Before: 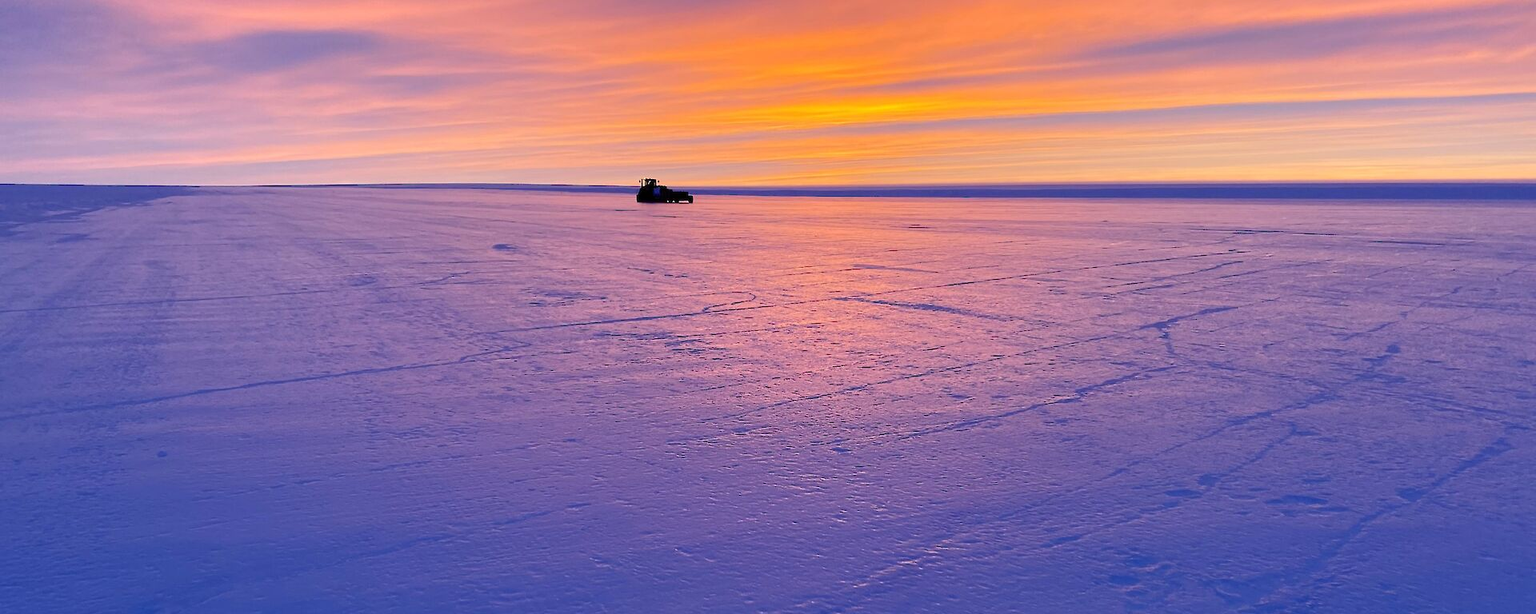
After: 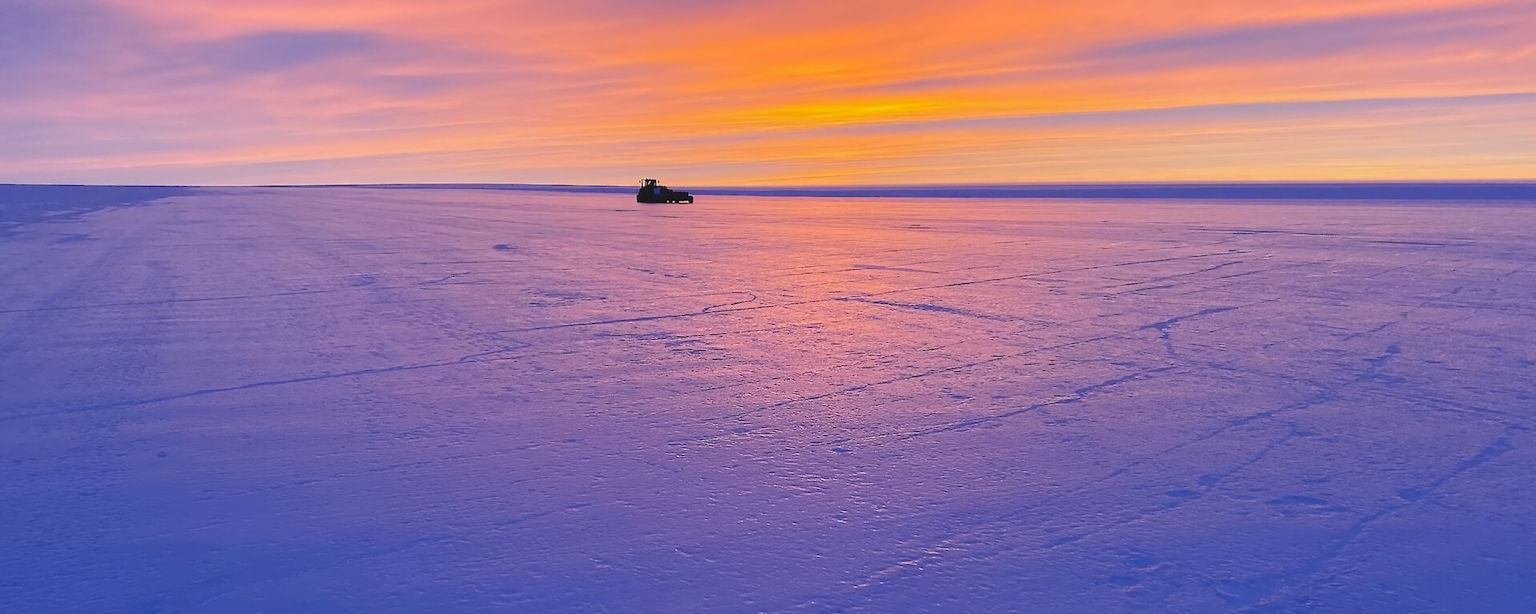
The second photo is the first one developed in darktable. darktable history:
local contrast: highlights 68%, shadows 67%, detail 82%, midtone range 0.329
contrast equalizer: octaves 7, y [[0.5 ×4, 0.524, 0.59], [0.5 ×6], [0.5 ×6], [0, 0, 0, 0.01, 0.045, 0.012], [0, 0, 0, 0.044, 0.195, 0.131]]
exposure: exposure 0.019 EV, compensate highlight preservation false
